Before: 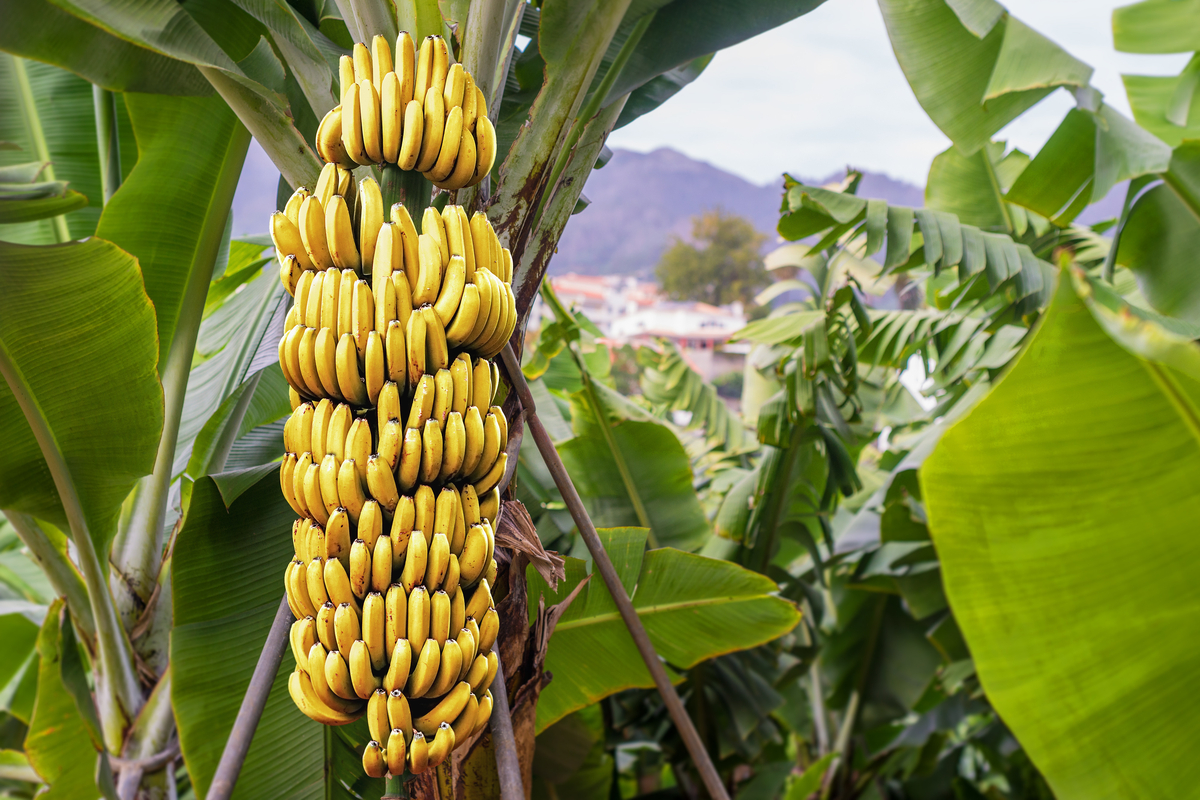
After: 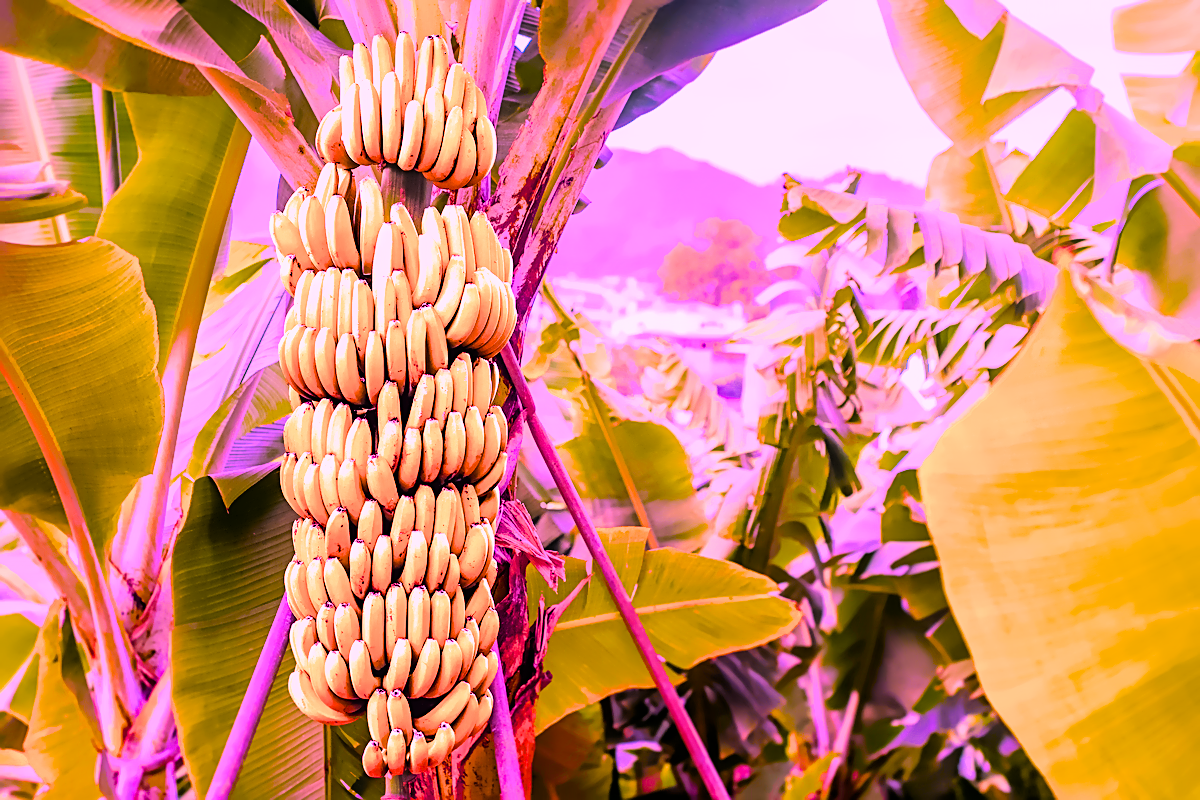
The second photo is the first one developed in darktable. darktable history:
denoise (profiled): patch size 2, strength 1.125, preserve shadows 1.03, bias correction -0.346, scattering 0.272, a [-1, 0, 0], b [0, 0, 0], compensate highlight preservation false
filmic rgb: black relative exposure -7.15 EV, white relative exposure 5.36 EV, hardness 3.02, color science v6 (2022)
highlight reconstruction: iterations 1, diameter of reconstruction 64 px
lens correction: scale 1.01, crop 1, focal 85, aperture 2.8, distance 7.77, camera "Canon EOS RP", lens "Canon RF 85mm F2 MACRO IS STM"
raw denoise: x [[0, 0.25, 0.5, 0.75, 1] ×4]
sharpen: on, module defaults
color balance rgb: linear chroma grading › global chroma 9%, perceptual saturation grading › global saturation 36%, perceptual saturation grading › shadows 35%, perceptual brilliance grading › global brilliance 15%, perceptual brilliance grading › shadows -35%, global vibrance 15%
white balance: red 1.803, blue 1.886
exposure: black level correction 0, exposure 1 EV, compensate exposure bias true, compensate highlight preservation false
